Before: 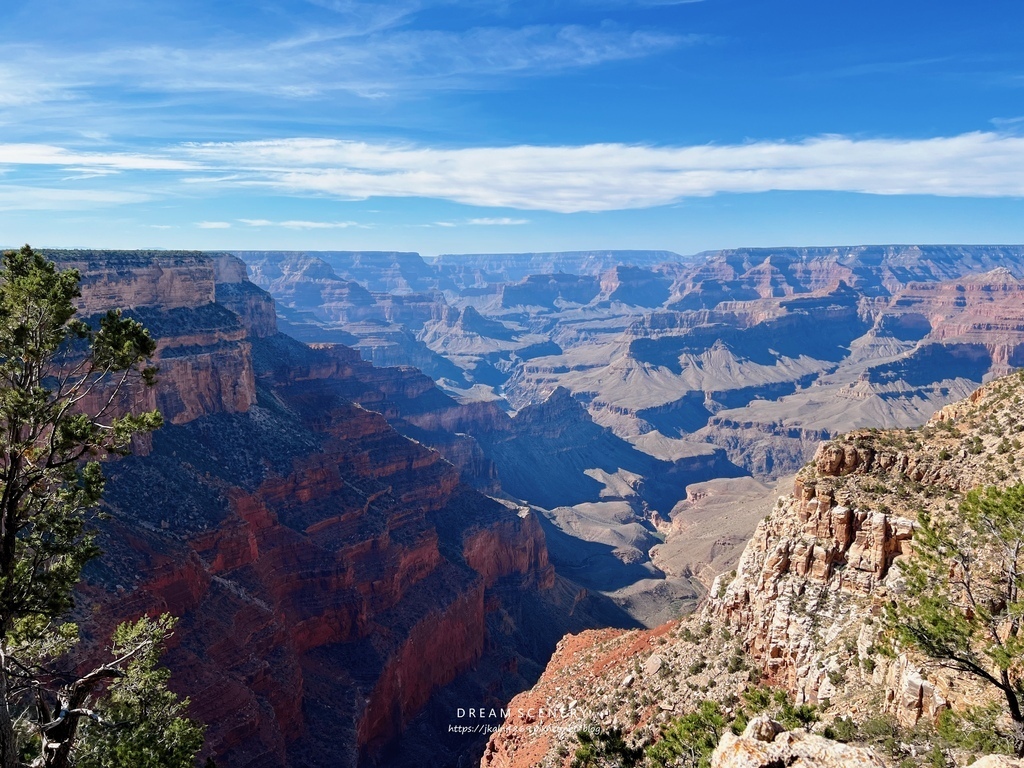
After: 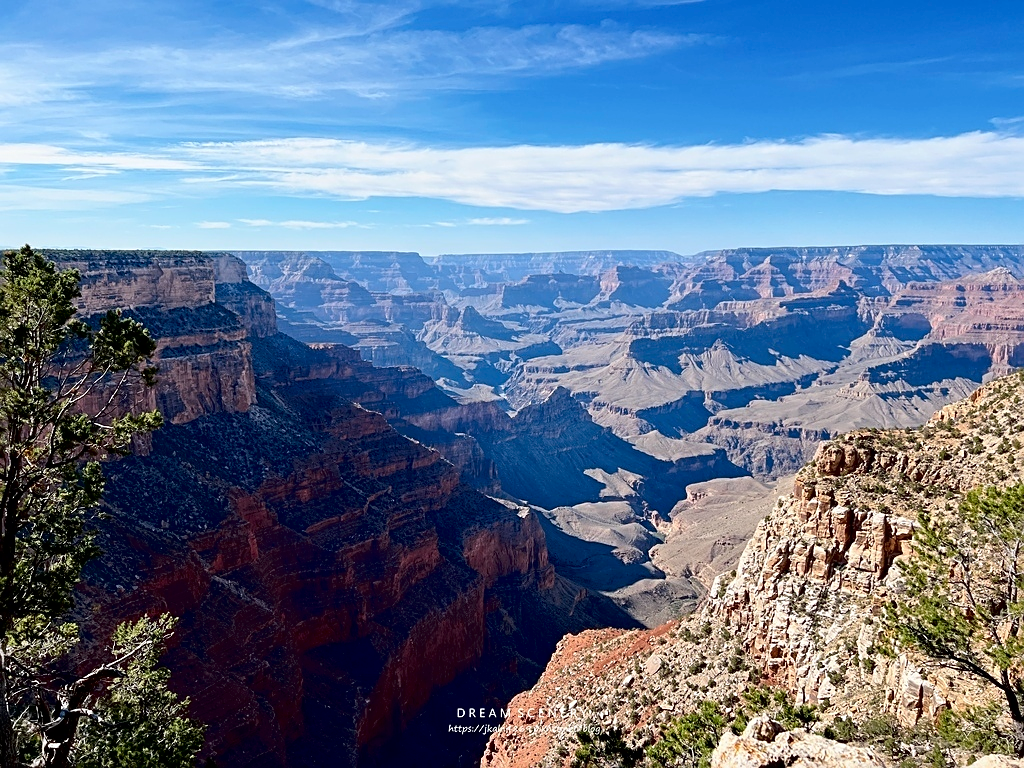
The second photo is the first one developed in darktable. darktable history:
sharpen: on, module defaults
tone curve: curves: ch0 [(0, 0) (0.118, 0.034) (0.182, 0.124) (0.265, 0.214) (0.504, 0.508) (0.783, 0.825) (1, 1)], color space Lab, independent channels, preserve colors none
